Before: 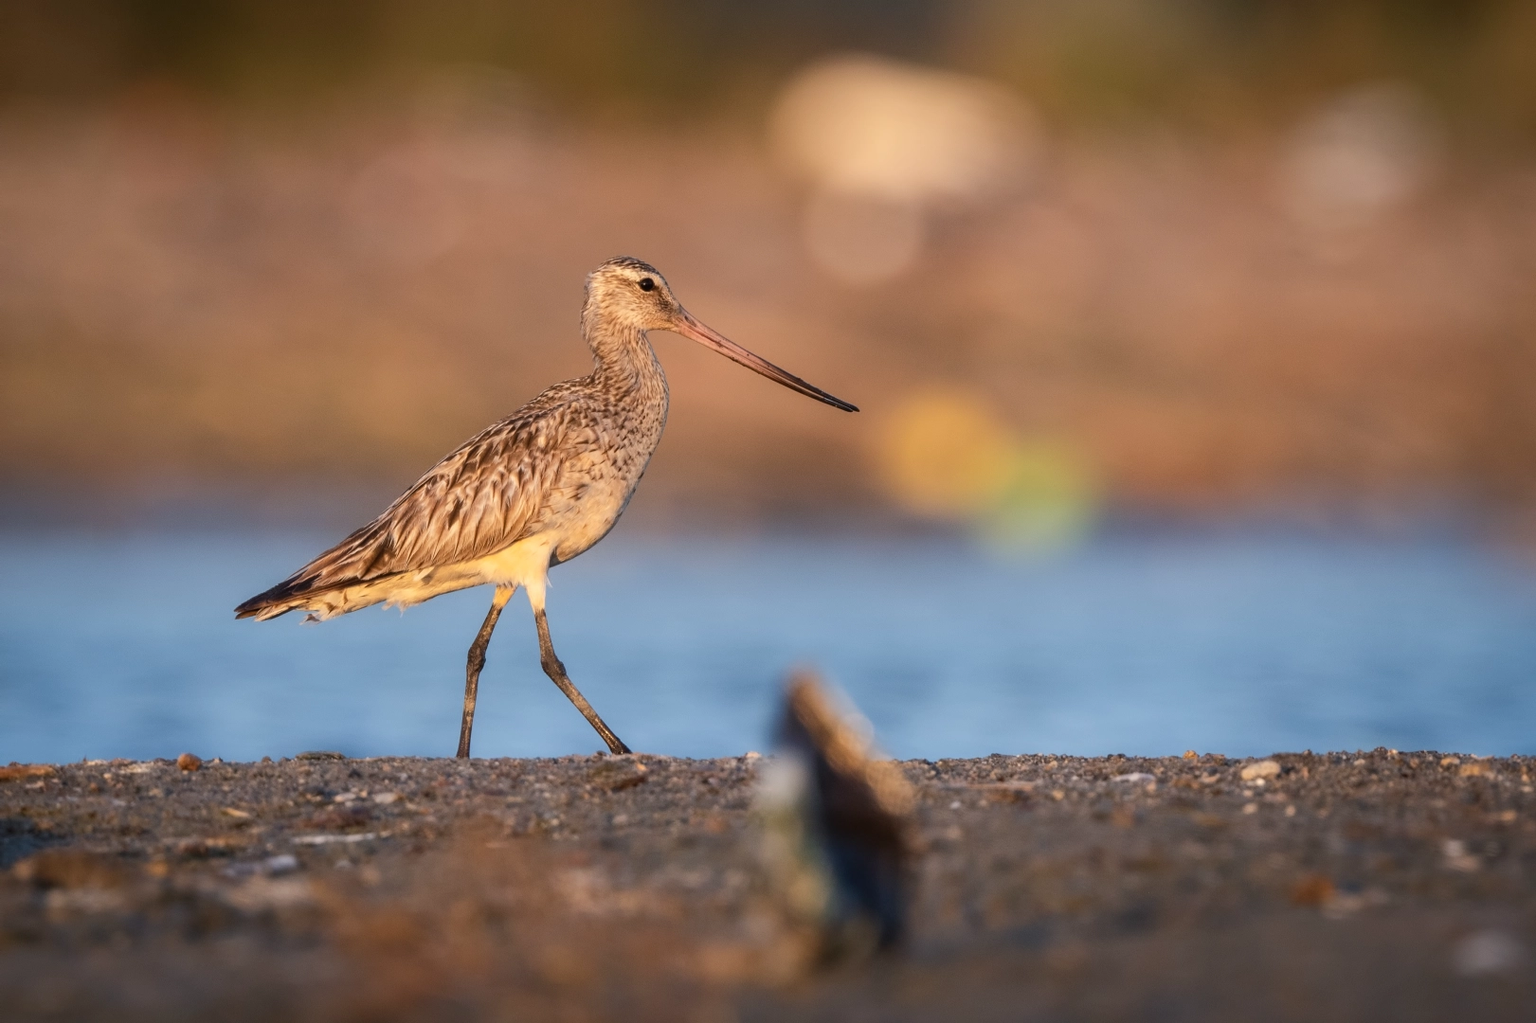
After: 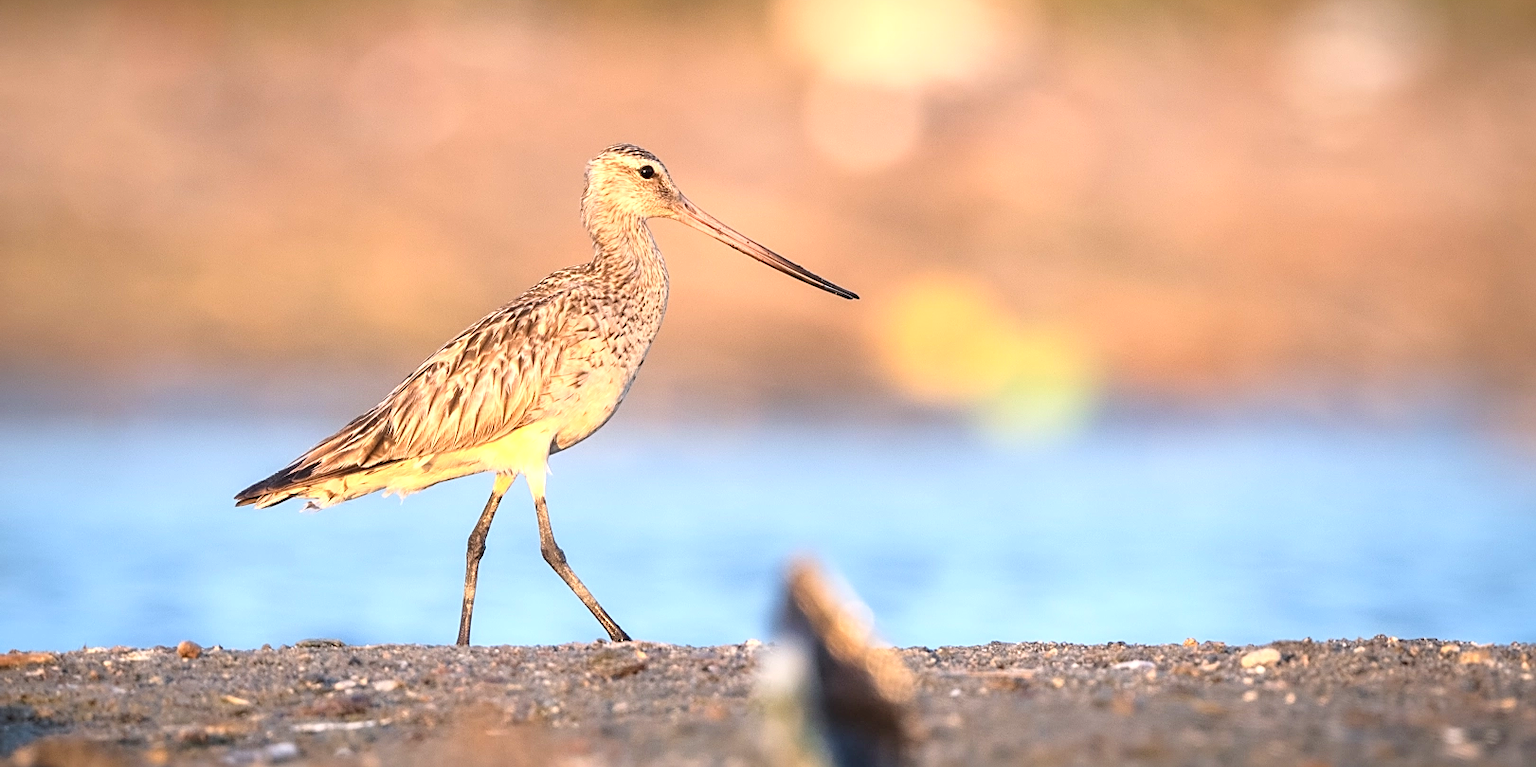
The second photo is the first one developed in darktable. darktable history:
levels: mode automatic
sharpen: on, module defaults
tone curve: curves: ch0 [(0, 0) (0.003, 0.022) (0.011, 0.025) (0.025, 0.032) (0.044, 0.055) (0.069, 0.089) (0.1, 0.133) (0.136, 0.18) (0.177, 0.231) (0.224, 0.291) (0.277, 0.35) (0.335, 0.42) (0.399, 0.496) (0.468, 0.561) (0.543, 0.632) (0.623, 0.706) (0.709, 0.783) (0.801, 0.865) (0.898, 0.947) (1, 1)], color space Lab, independent channels, preserve colors none
exposure: black level correction 0, exposure 0.894 EV, compensate highlight preservation false
crop: top 11.062%, bottom 13.912%
